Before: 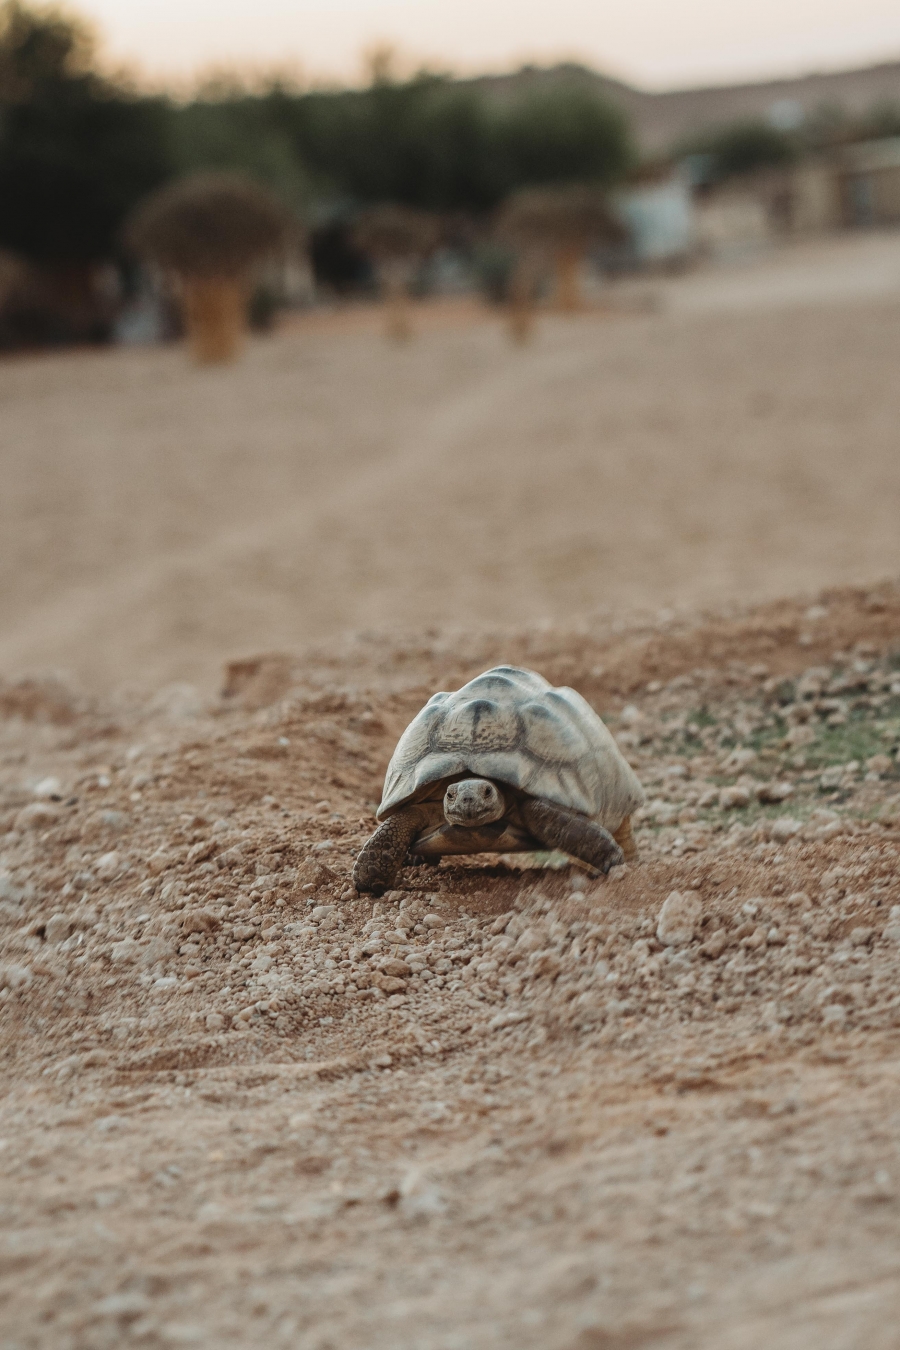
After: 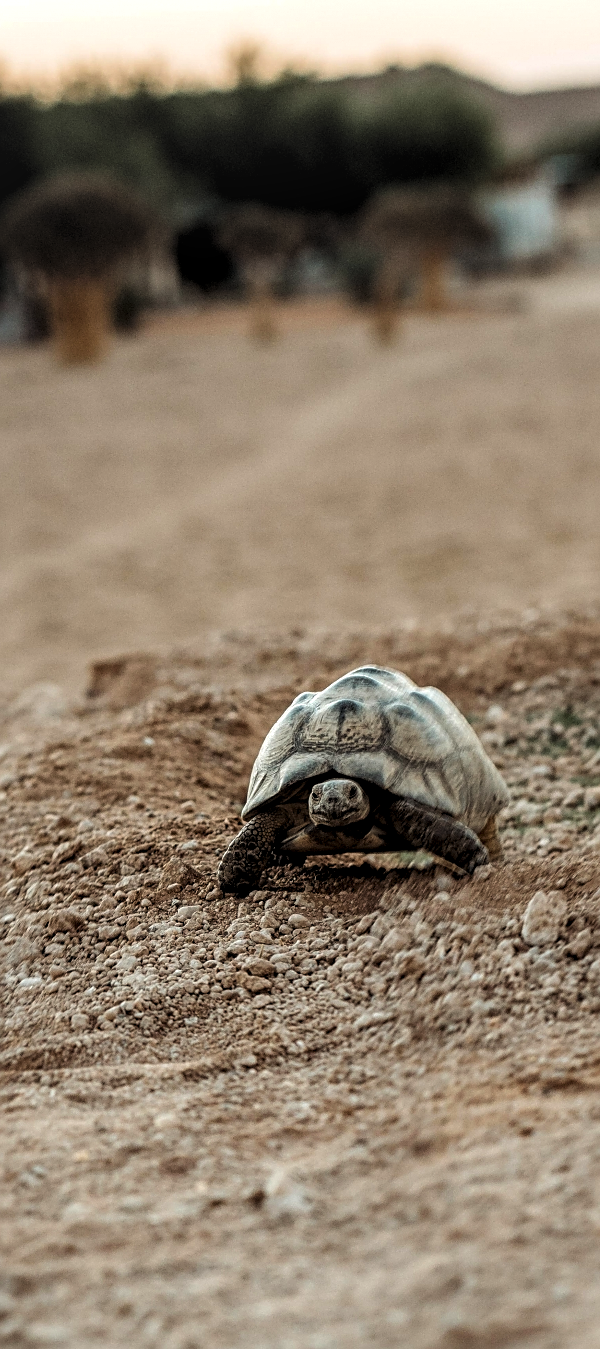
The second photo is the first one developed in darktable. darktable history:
color balance rgb: perceptual saturation grading › global saturation -0.155%, global vibrance 34.501%
tone equalizer: -8 EV -0.401 EV, -7 EV -0.427 EV, -6 EV -0.37 EV, -5 EV -0.225 EV, -3 EV 0.241 EV, -2 EV 0.326 EV, -1 EV 0.405 EV, +0 EV 0.395 EV
crop and rotate: left 15.013%, right 18.273%
local contrast: on, module defaults
sharpen: on, module defaults
levels: levels [0.116, 0.574, 1]
